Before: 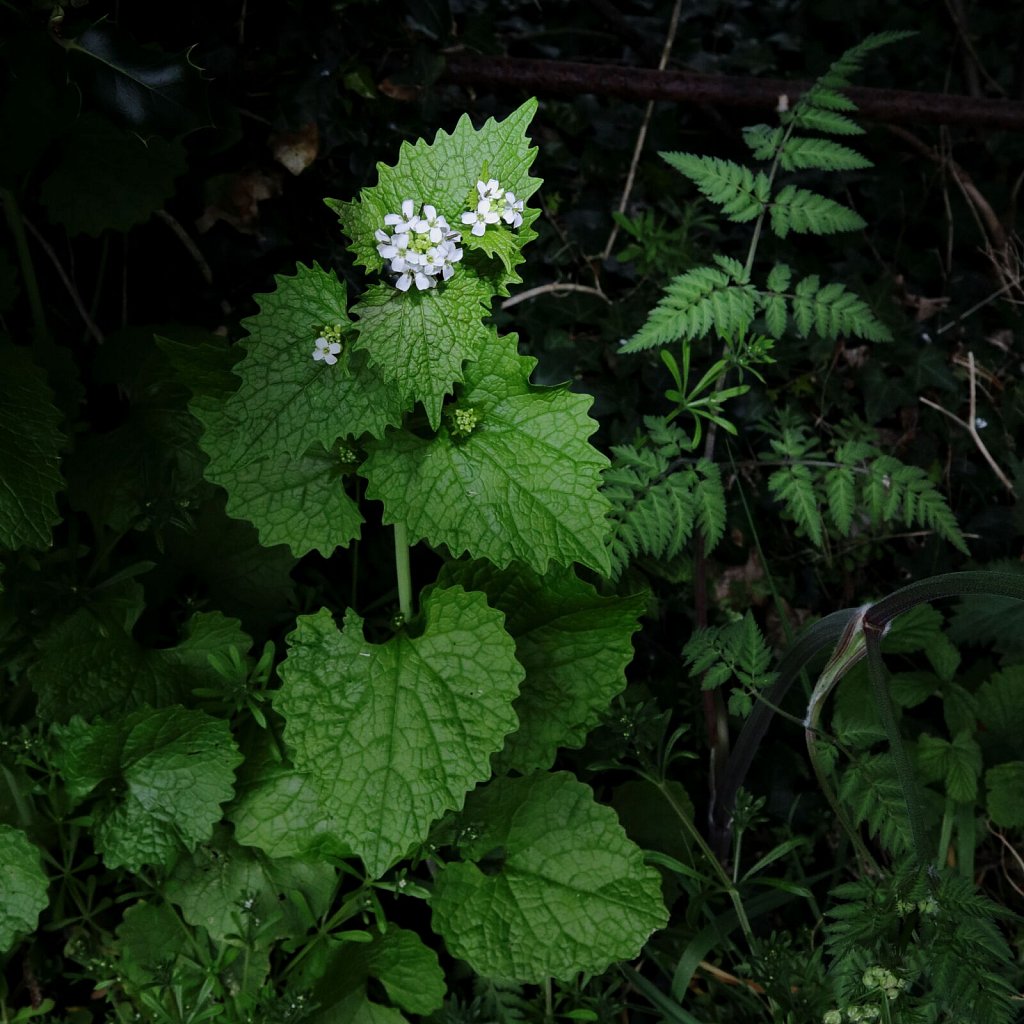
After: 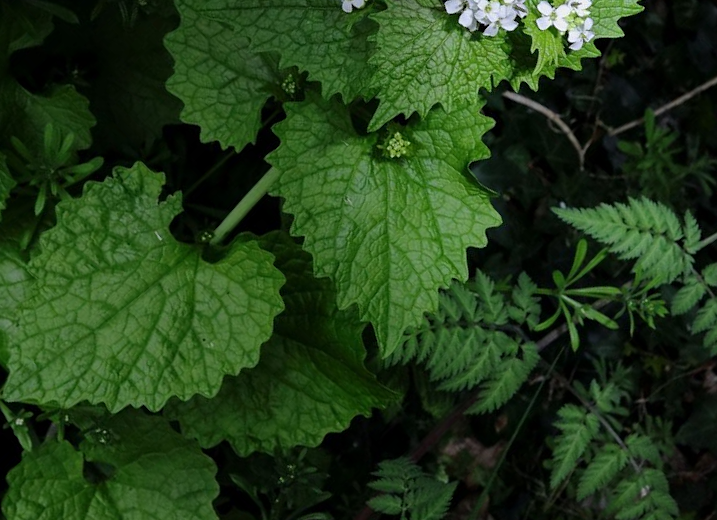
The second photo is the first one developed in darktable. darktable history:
crop and rotate: angle -46.09°, top 16.449%, right 0.944%, bottom 11.666%
